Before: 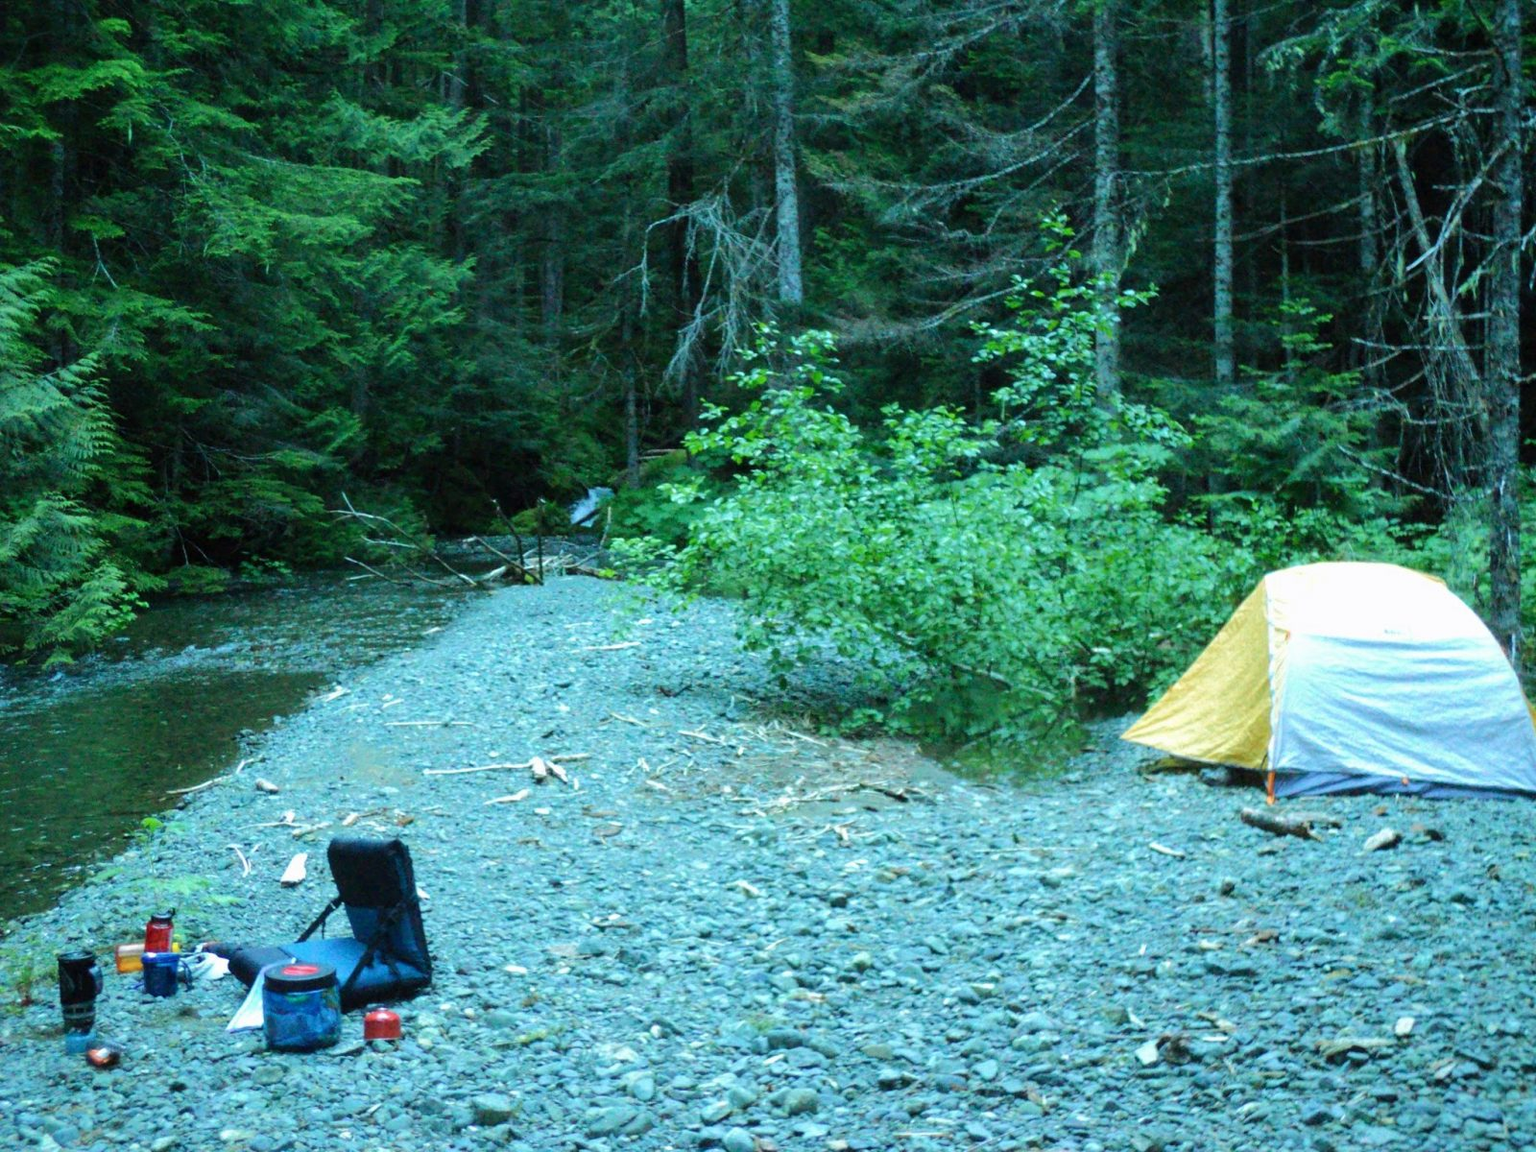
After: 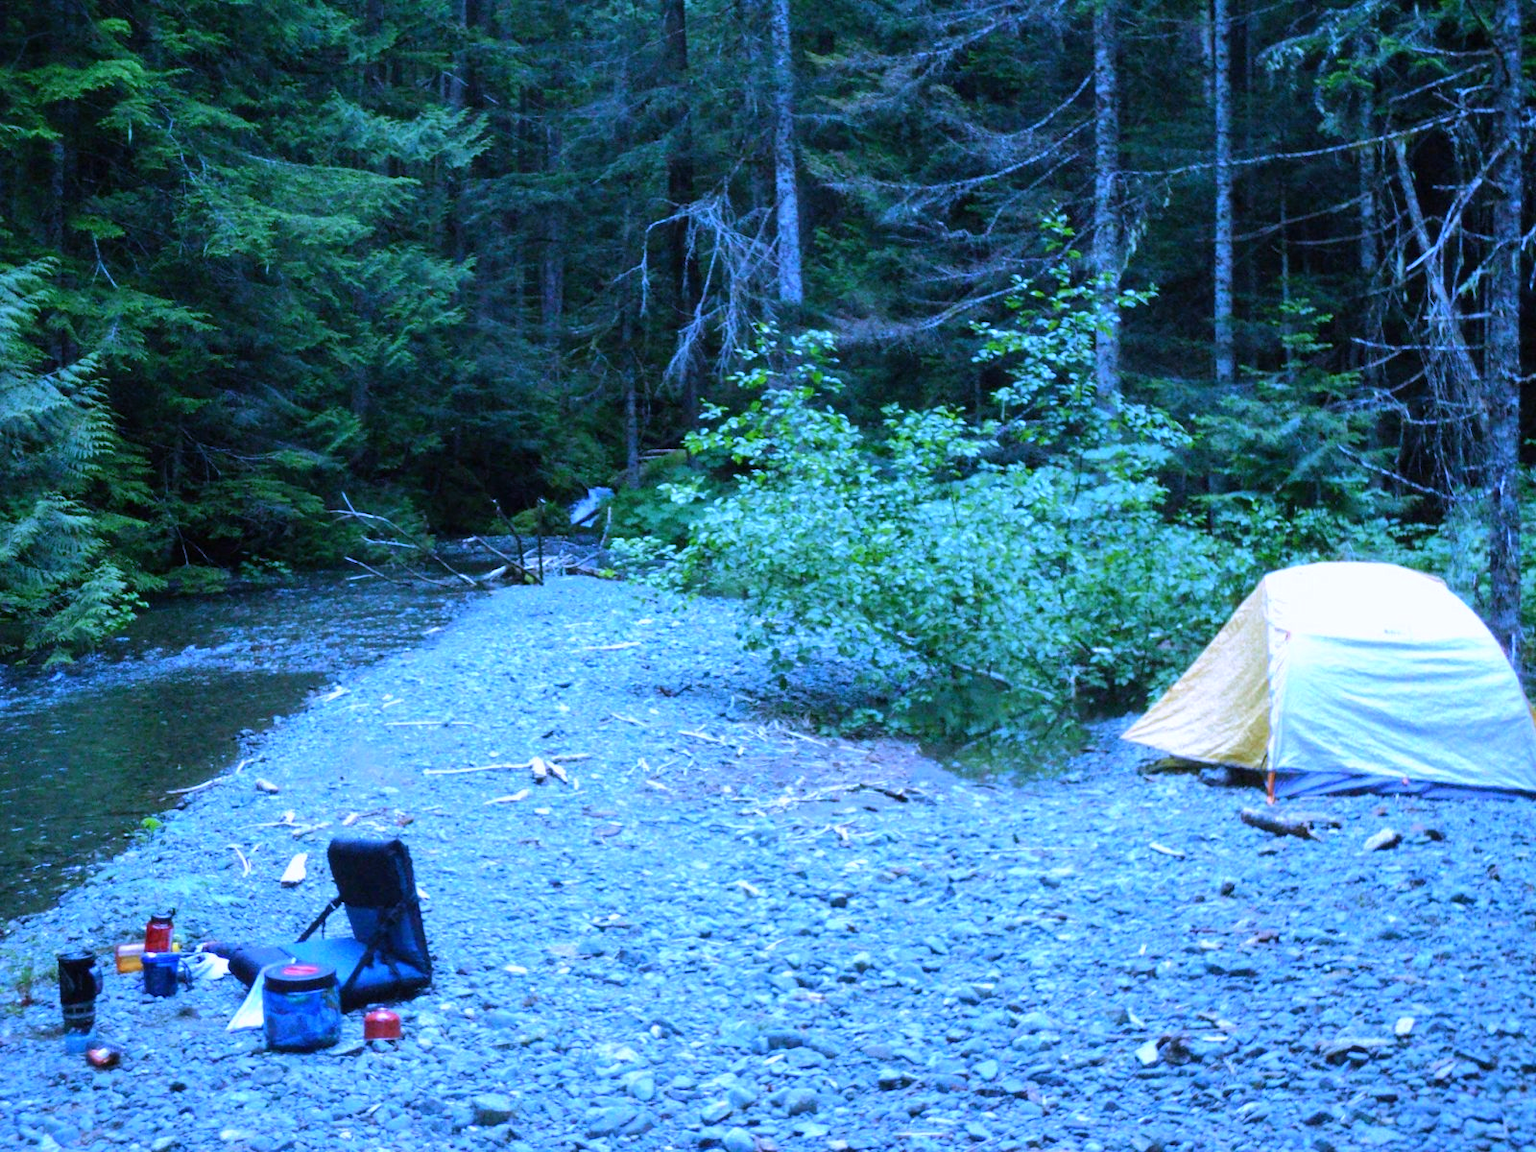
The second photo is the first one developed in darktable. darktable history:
white balance: red 0.98, blue 1.61
base curve: curves: ch0 [(0, 0) (0.303, 0.277) (1, 1)]
